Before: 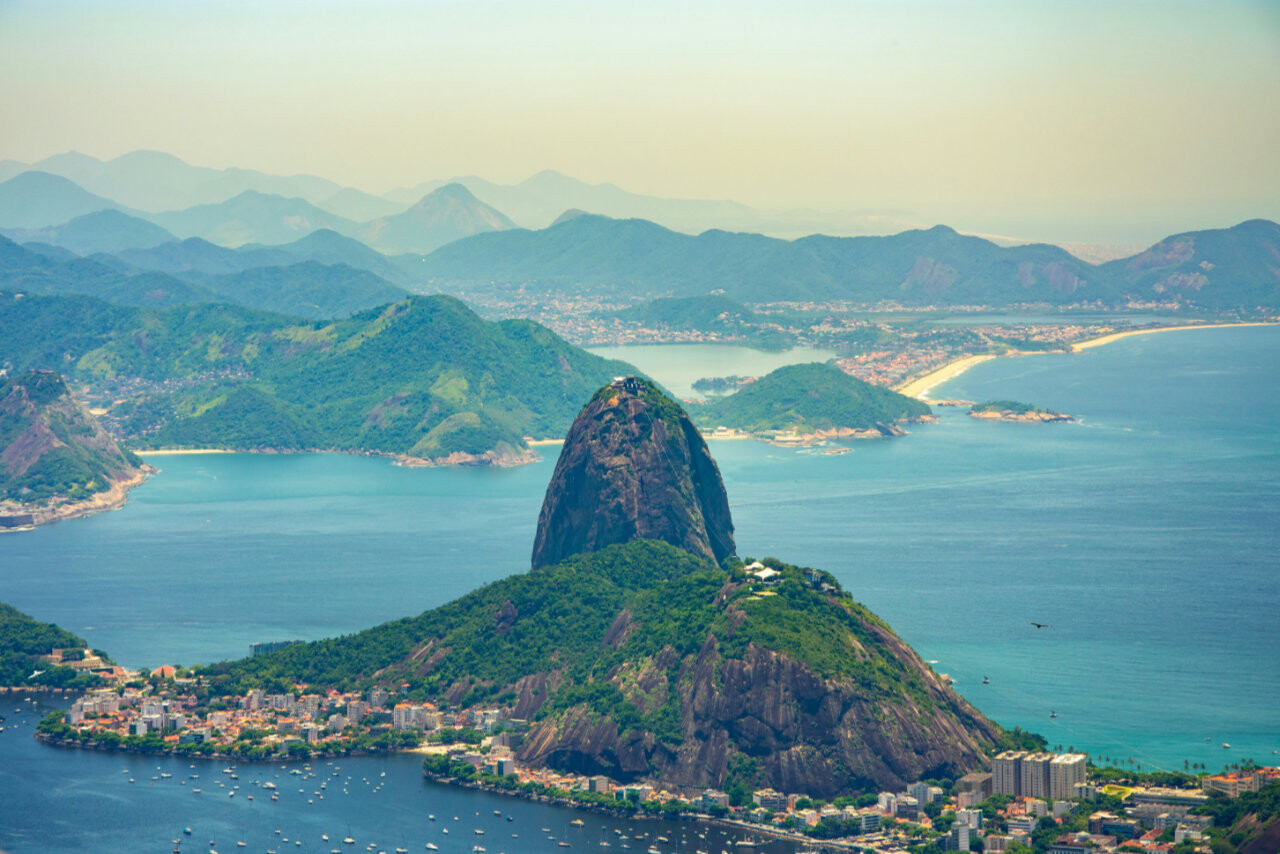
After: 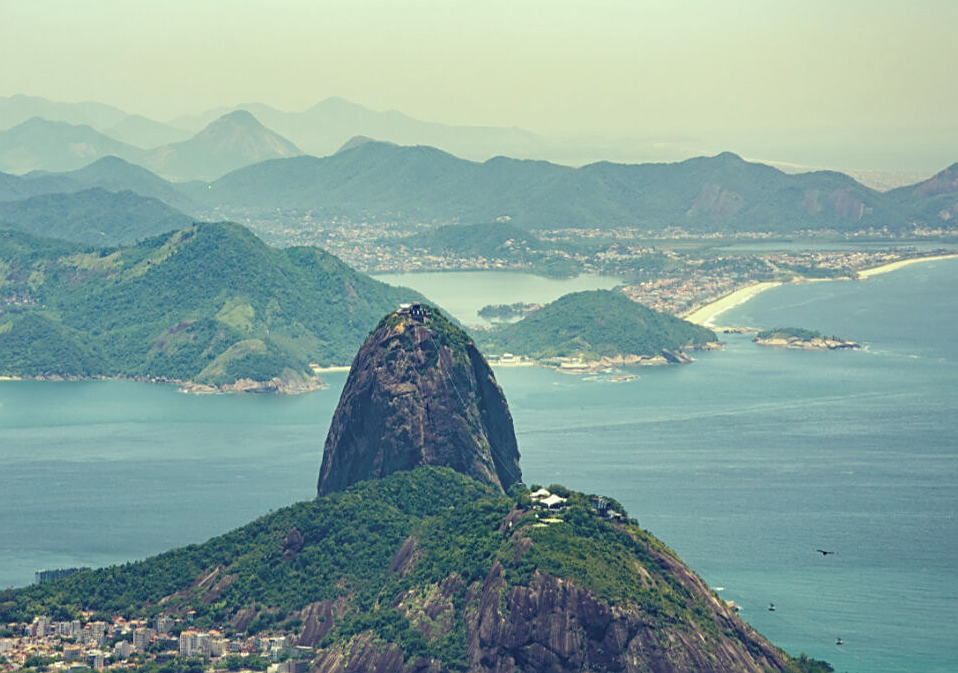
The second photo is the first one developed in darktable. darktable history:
crop: left 16.768%, top 8.653%, right 8.362%, bottom 12.485%
color correction: highlights a* -20.17, highlights b* 20.27, shadows a* 20.03, shadows b* -20.46, saturation 0.43
color balance rgb: perceptual saturation grading › global saturation 20%, perceptual saturation grading › highlights -25%, perceptual saturation grading › shadows 50.52%, global vibrance 40.24%
sharpen: on, module defaults
white balance: emerald 1
